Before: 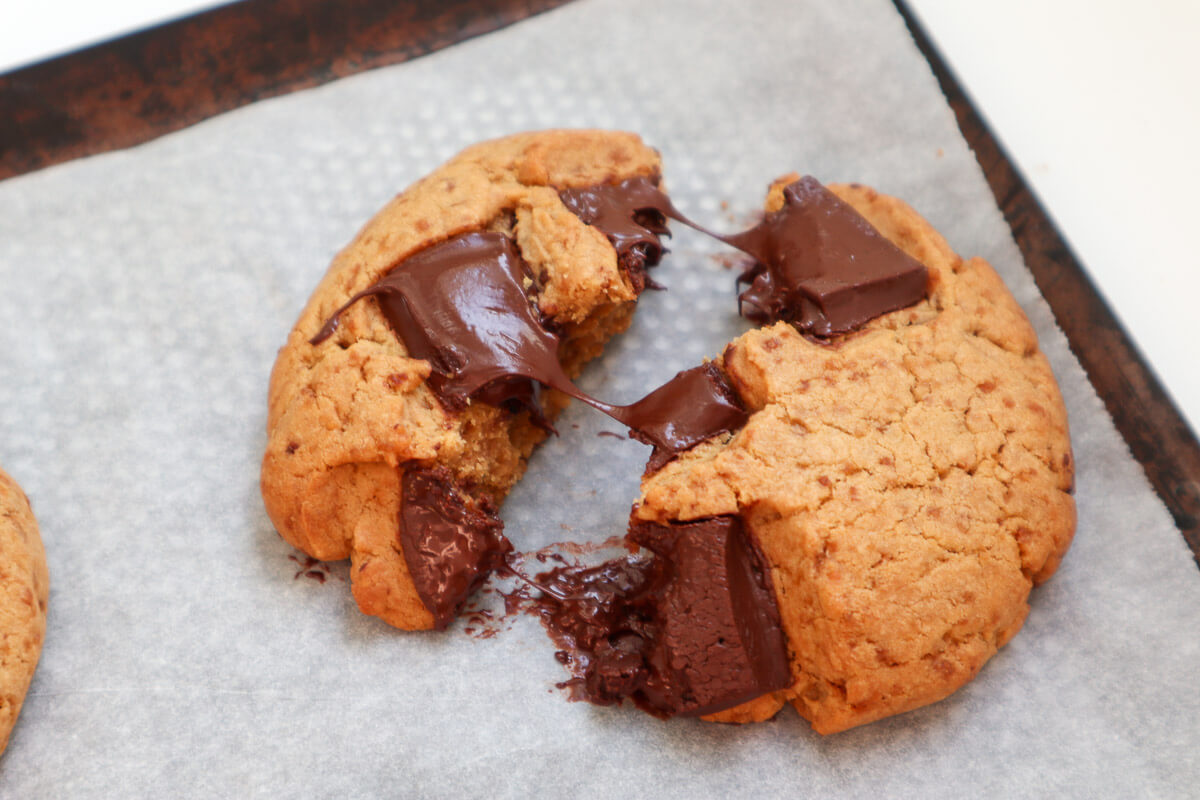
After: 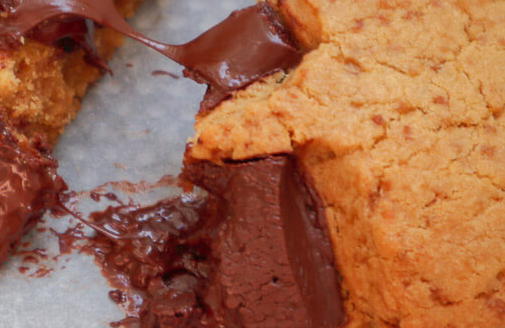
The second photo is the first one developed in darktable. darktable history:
crop: left 37.221%, top 45.169%, right 20.63%, bottom 13.777%
shadows and highlights: highlights -60
